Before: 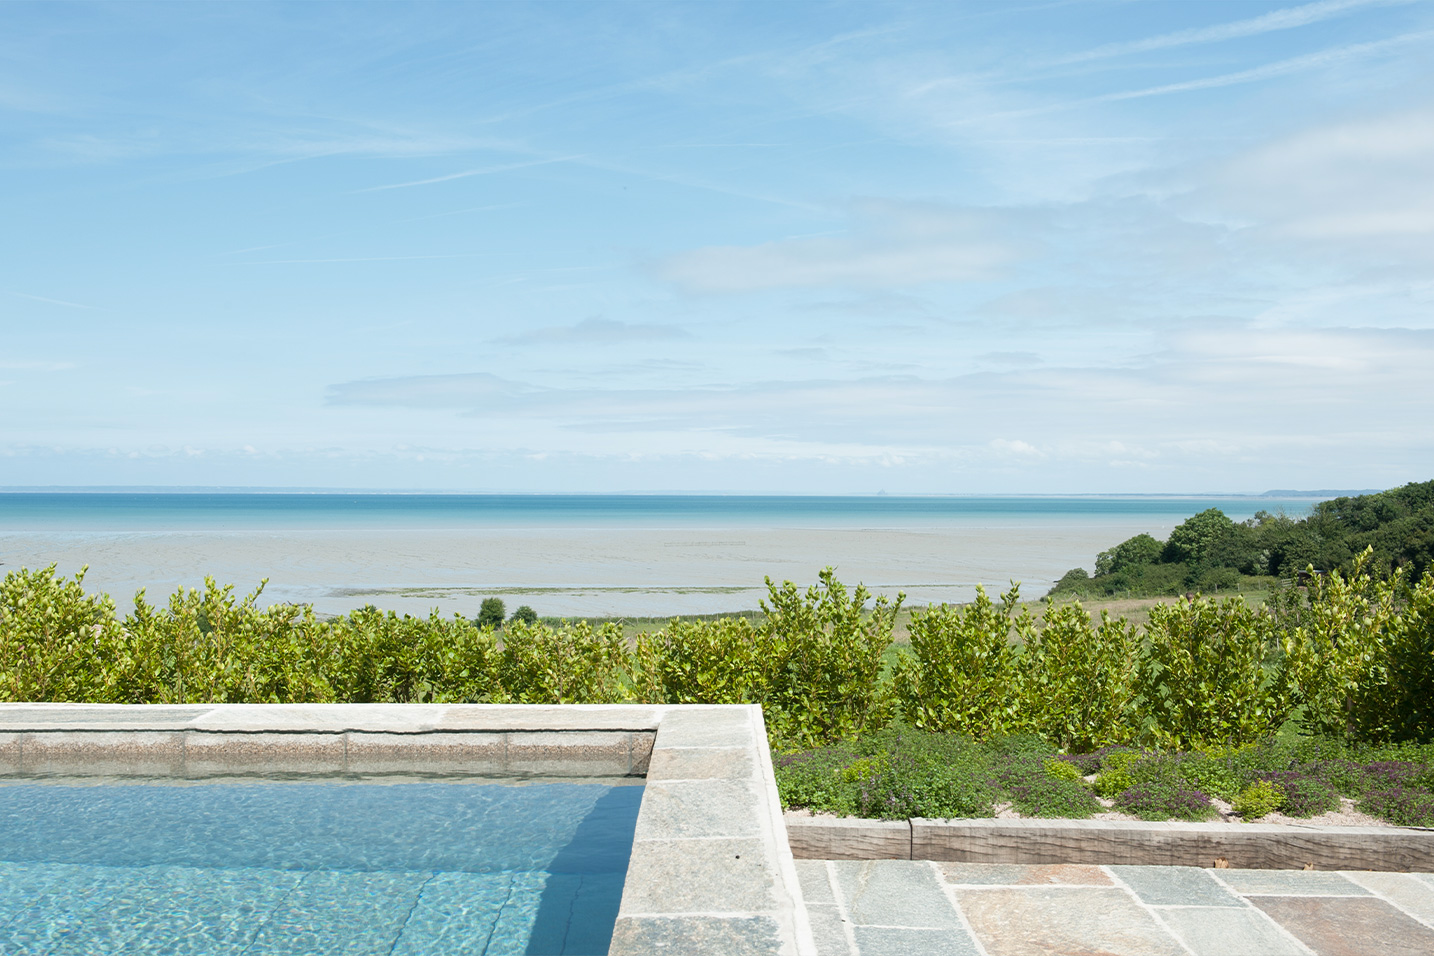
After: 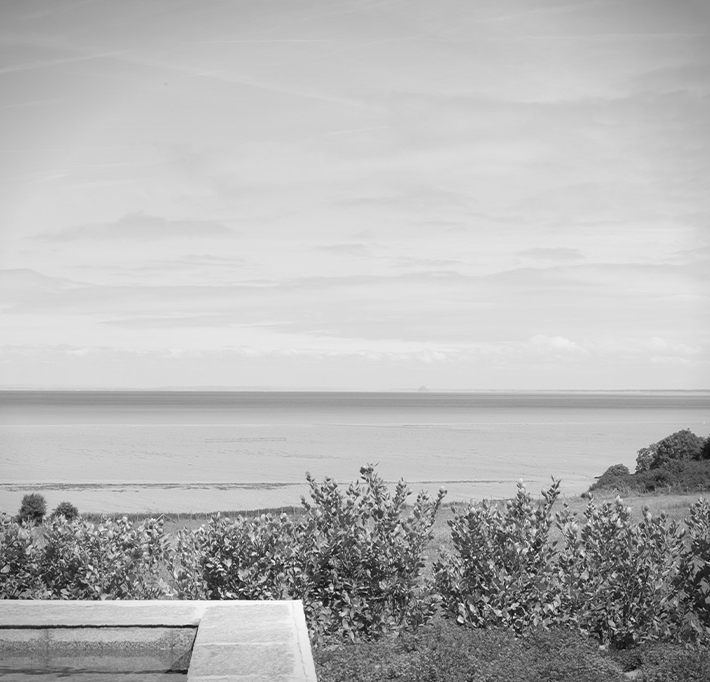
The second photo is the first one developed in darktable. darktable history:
vignetting: fall-off start 97.23%, saturation -0.024, center (-0.033, -0.042), width/height ratio 1.179, unbound false
monochrome: a 1.94, b -0.638
crop: left 32.075%, top 10.976%, right 18.355%, bottom 17.596%
